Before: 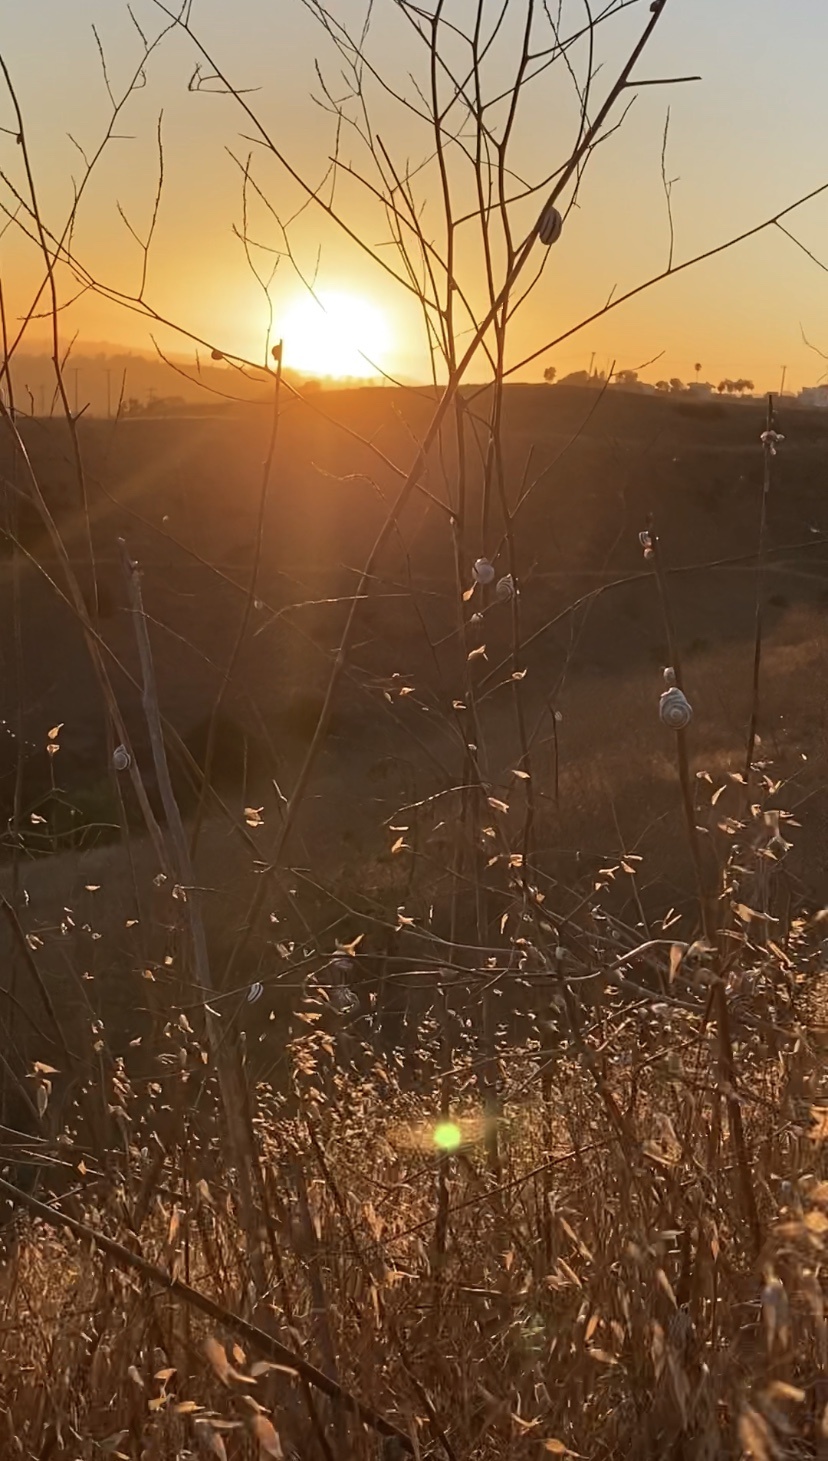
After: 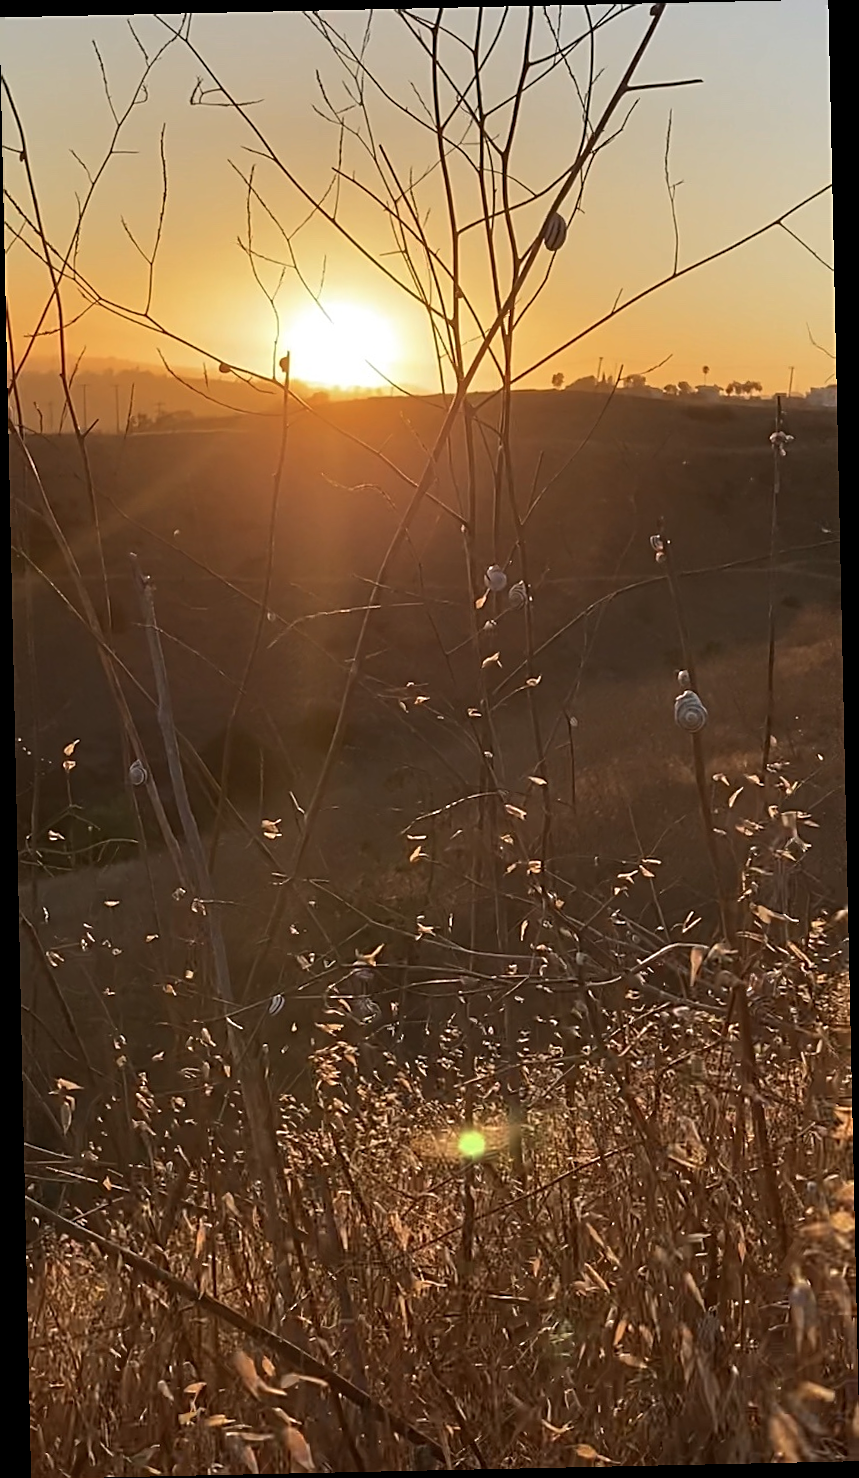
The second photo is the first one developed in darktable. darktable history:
sharpen: on, module defaults
rotate and perspective: rotation -1.24°, automatic cropping off
